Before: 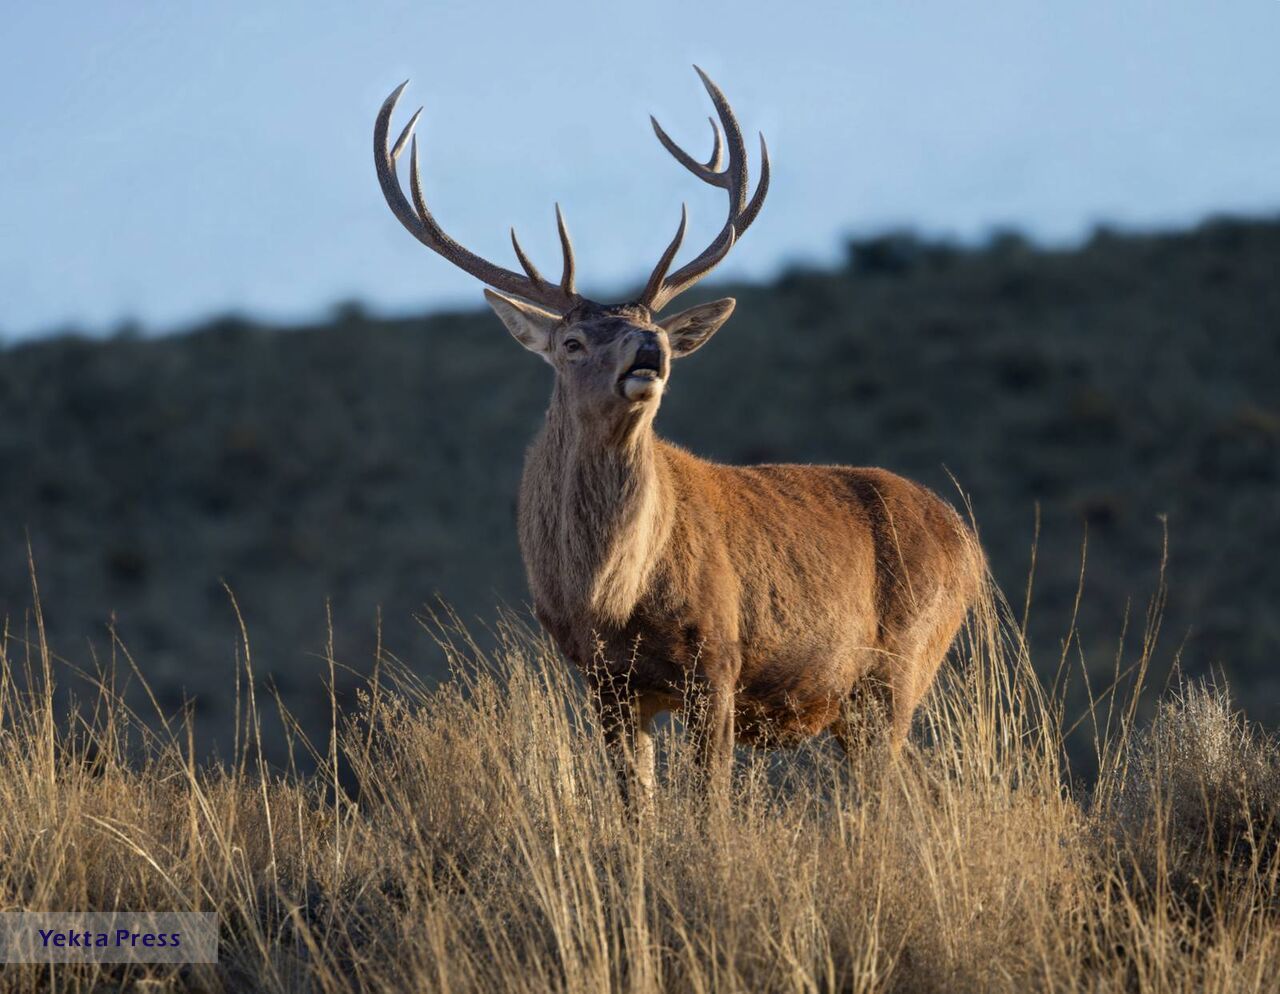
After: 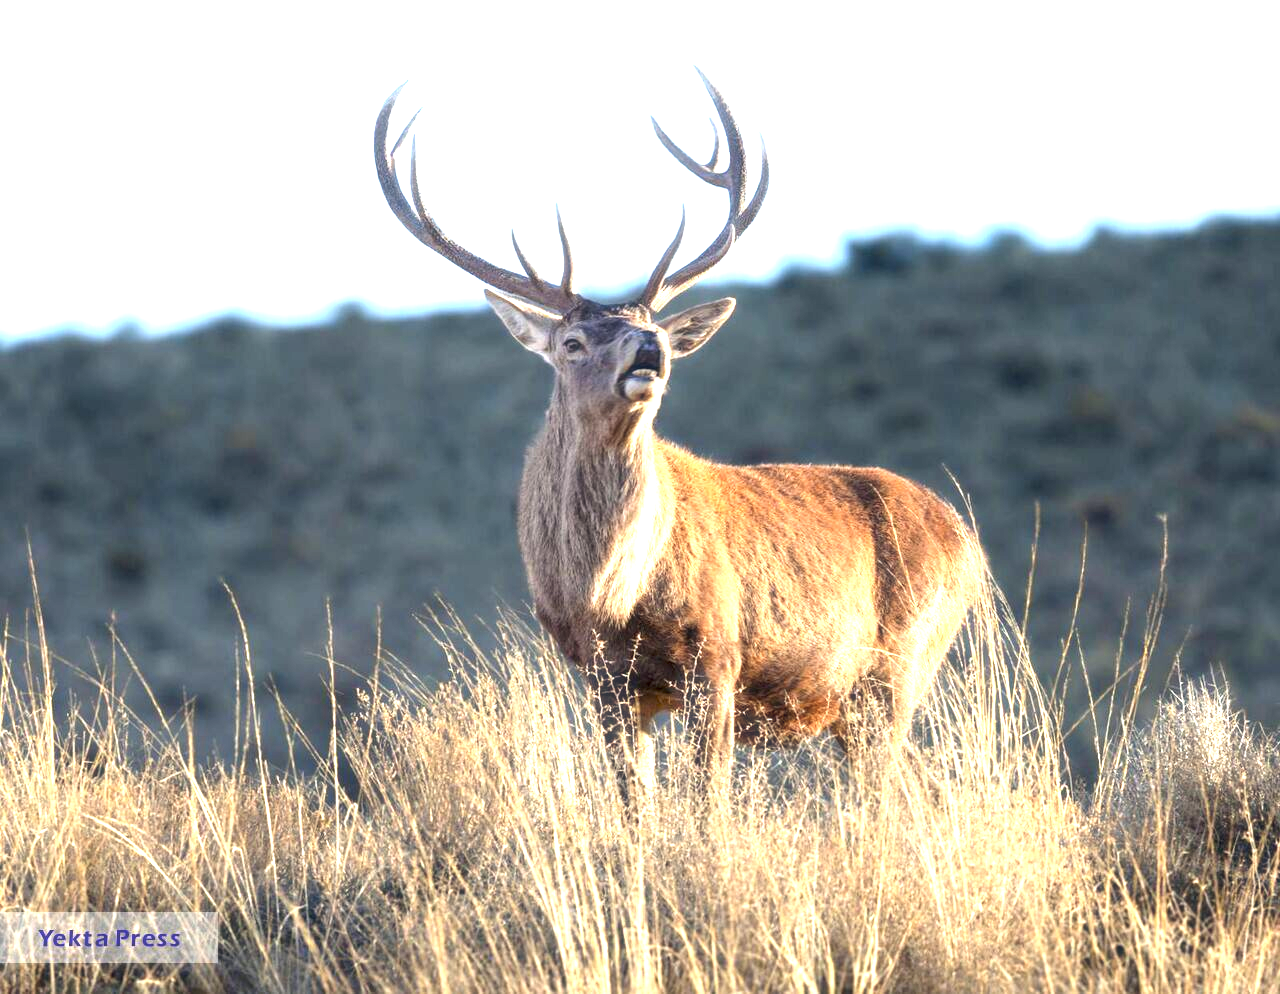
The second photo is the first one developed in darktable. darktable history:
exposure: black level correction 0.001, exposure 2 EV, compensate highlight preservation false
haze removal: strength -0.09, adaptive false
